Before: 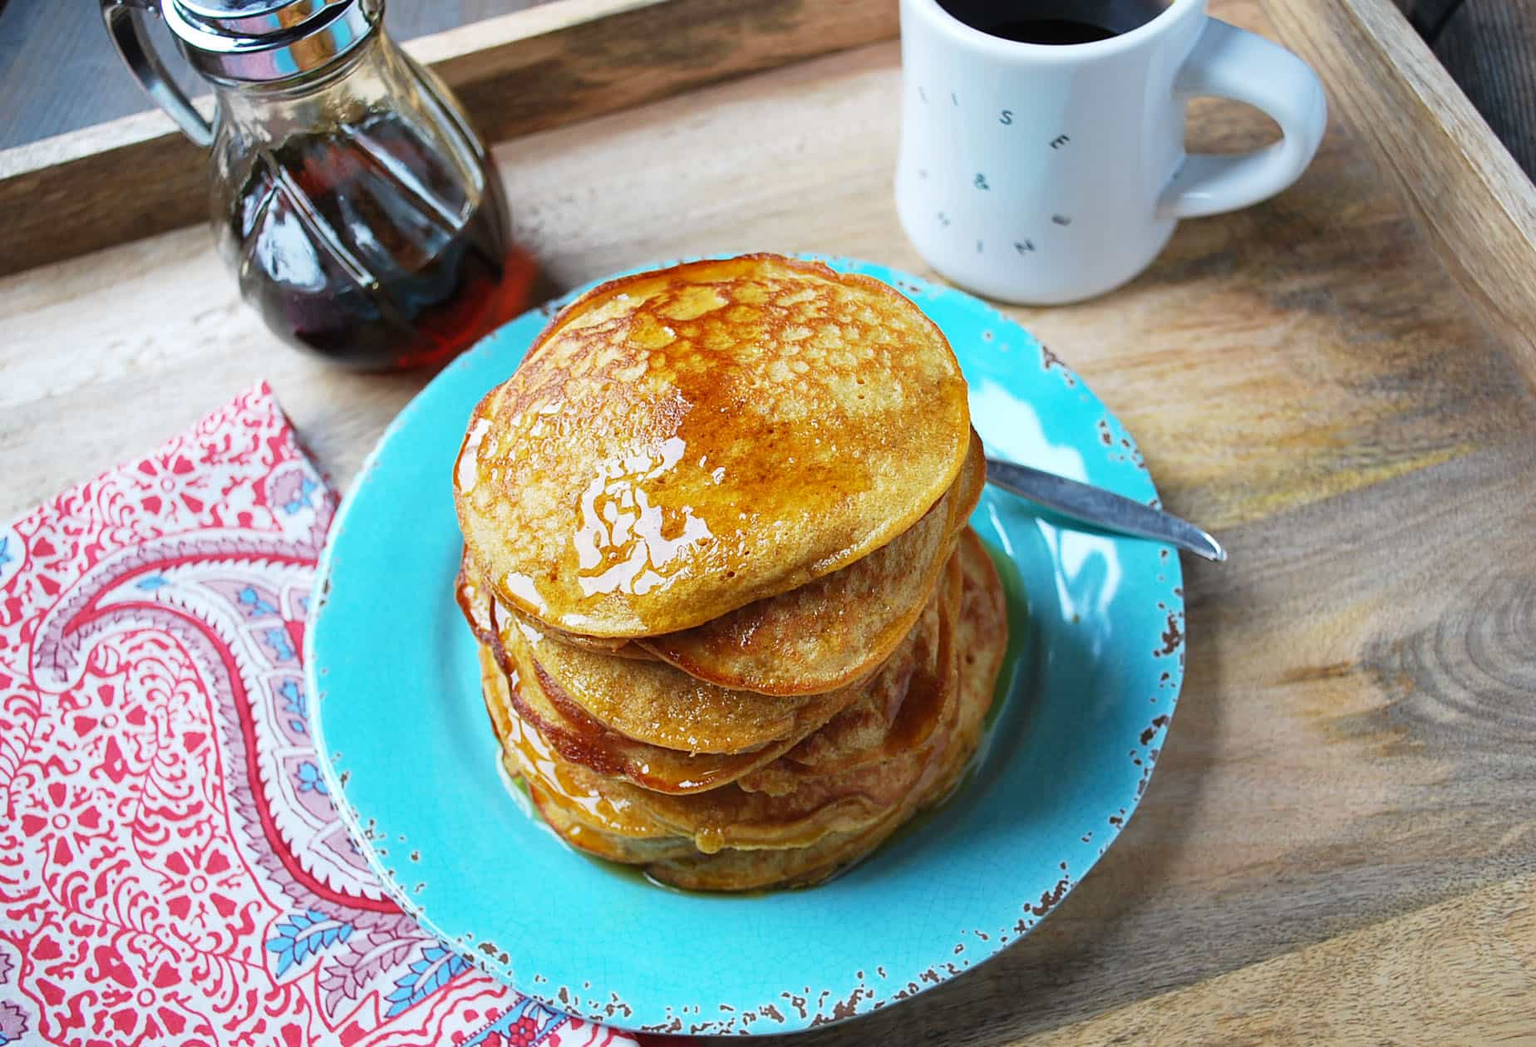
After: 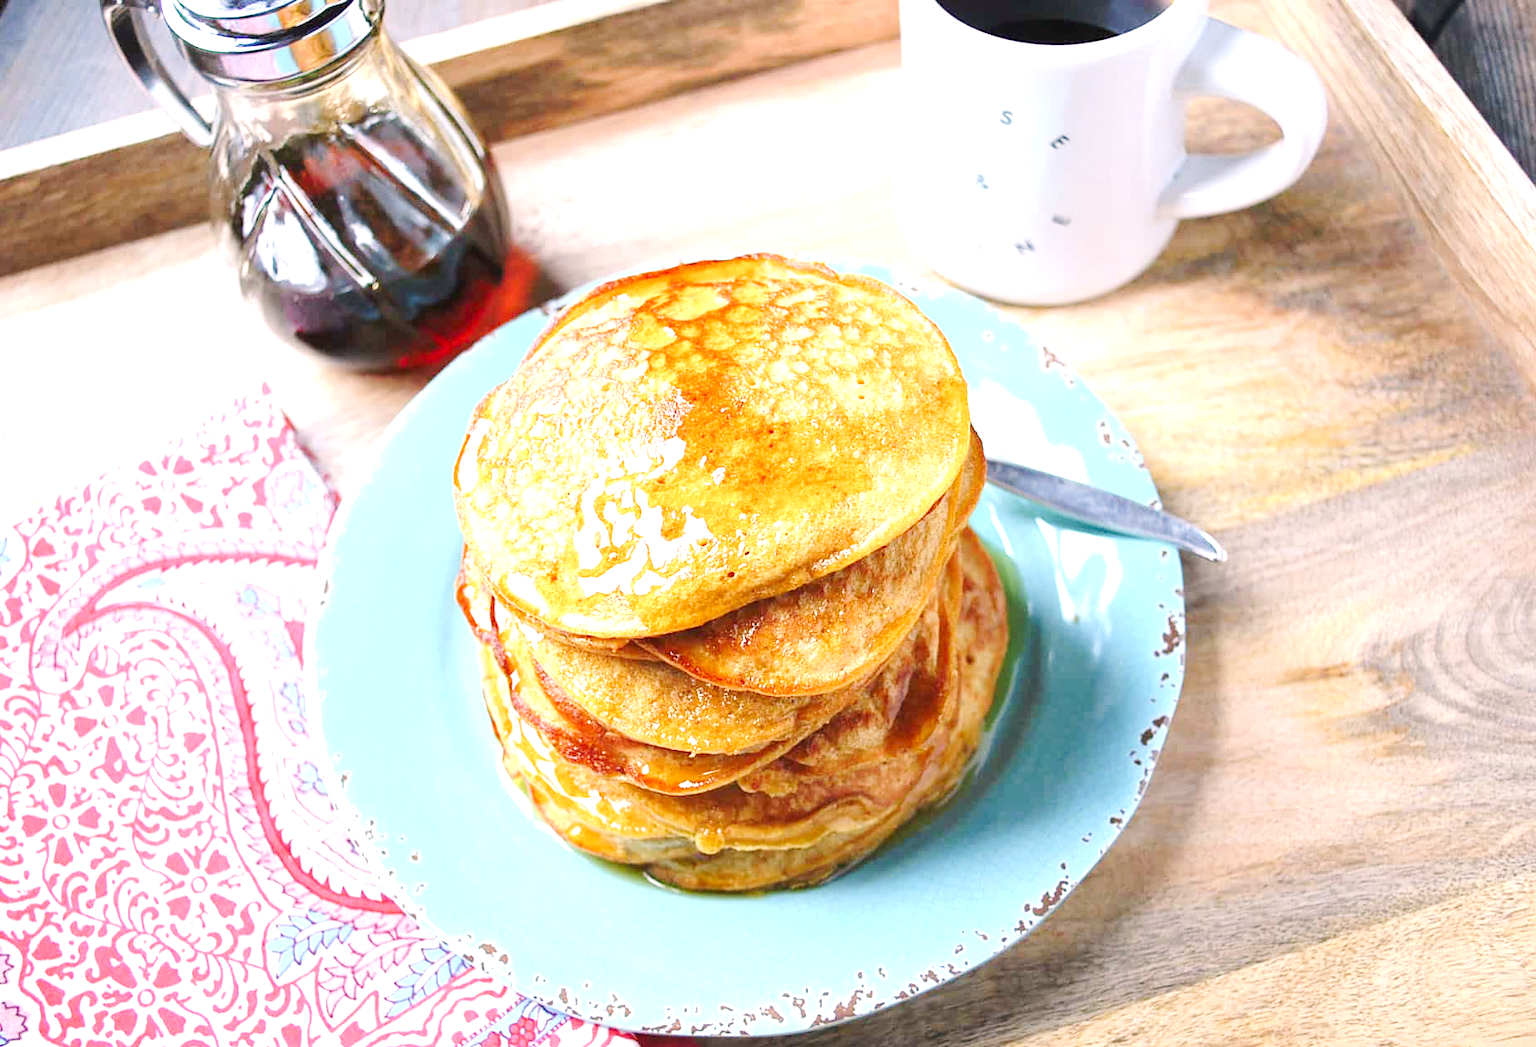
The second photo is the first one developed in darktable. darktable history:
tone curve: curves: ch0 [(0, 0) (0.003, 0.003) (0.011, 0.014) (0.025, 0.031) (0.044, 0.055) (0.069, 0.086) (0.1, 0.124) (0.136, 0.168) (0.177, 0.22) (0.224, 0.278) (0.277, 0.344) (0.335, 0.426) (0.399, 0.515) (0.468, 0.597) (0.543, 0.672) (0.623, 0.746) (0.709, 0.815) (0.801, 0.881) (0.898, 0.939) (1, 1)], preserve colors none
color correction: highlights a* 7.34, highlights b* 4.37
exposure: black level correction 0, exposure 1.1 EV, compensate exposure bias true, compensate highlight preservation false
